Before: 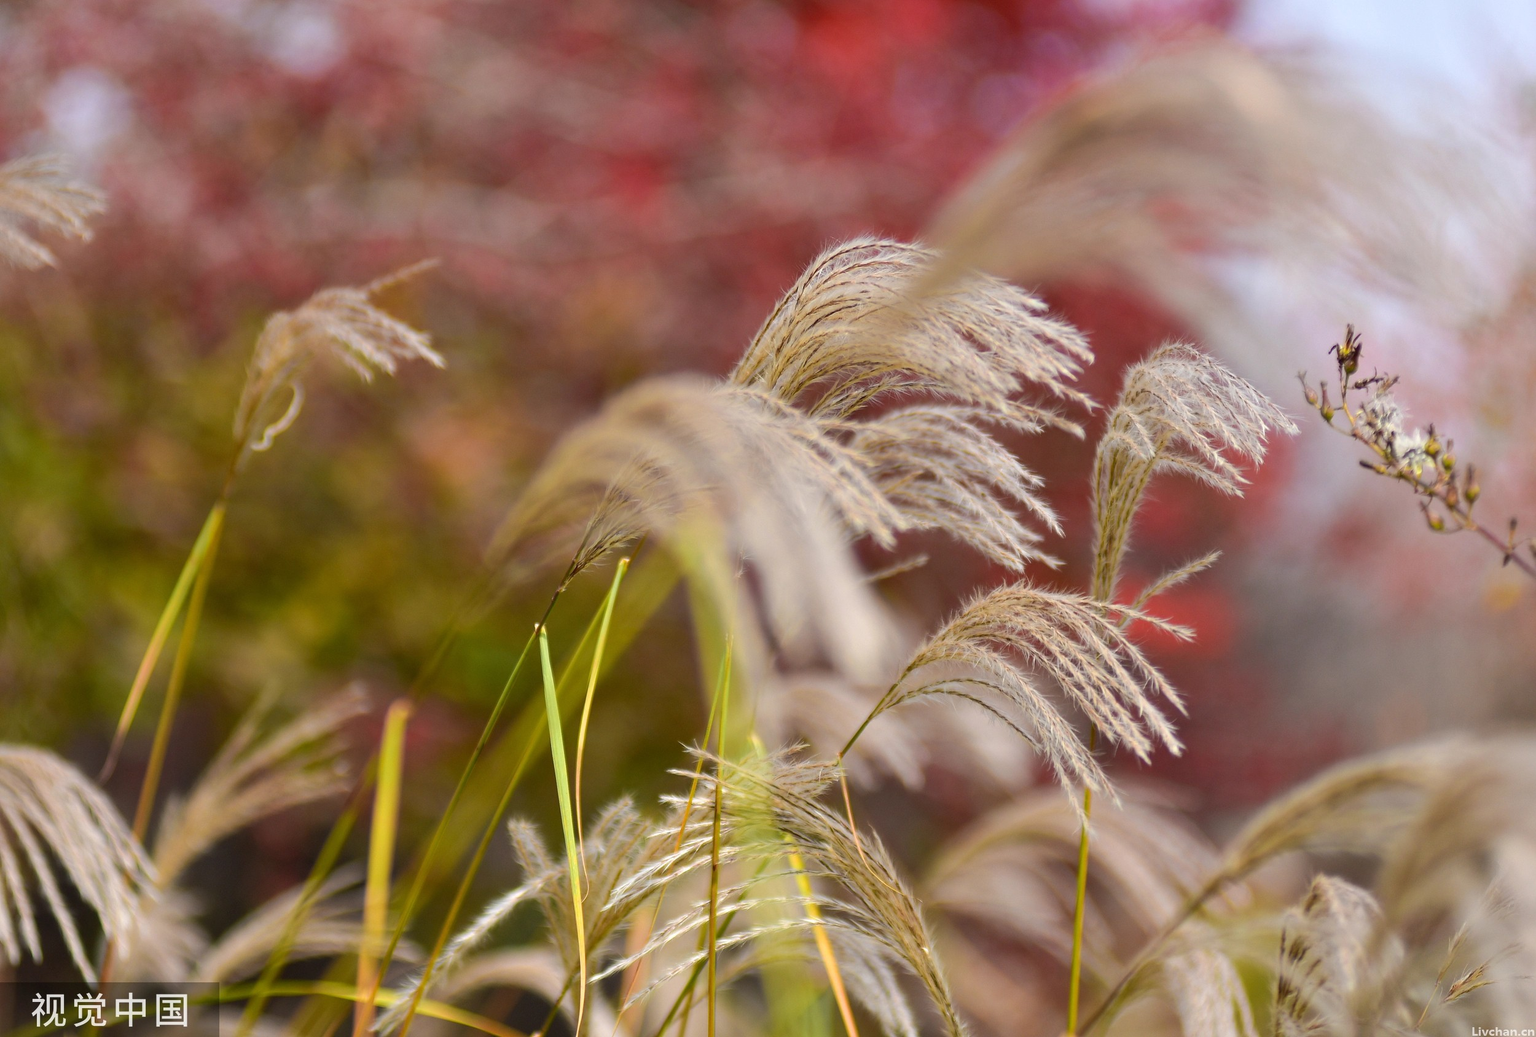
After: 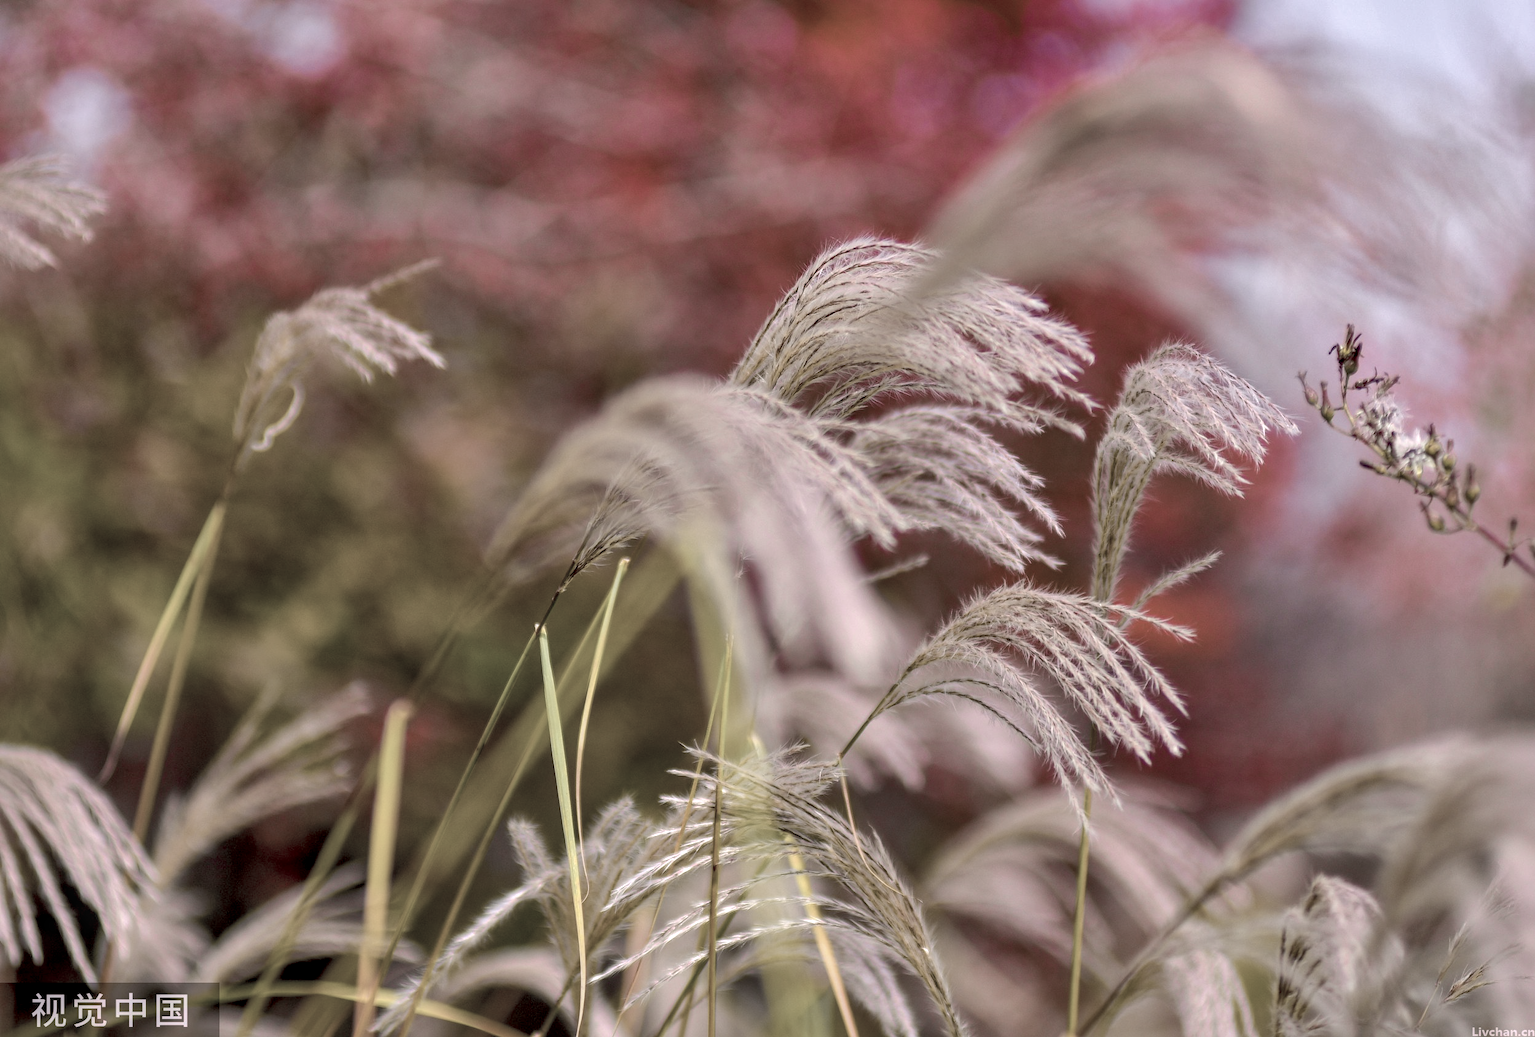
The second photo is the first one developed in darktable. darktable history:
exposure: black level correction 0.016, exposure -0.009 EV, compensate highlight preservation false
color zones: curves: ch1 [(0, 0.34) (0.143, 0.164) (0.286, 0.152) (0.429, 0.176) (0.571, 0.173) (0.714, 0.188) (0.857, 0.199) (1, 0.34)]
local contrast: on, module defaults
white balance: red 1.05, blue 1.072
color balance rgb: perceptual saturation grading › global saturation 20%, global vibrance 20%
shadows and highlights: on, module defaults
